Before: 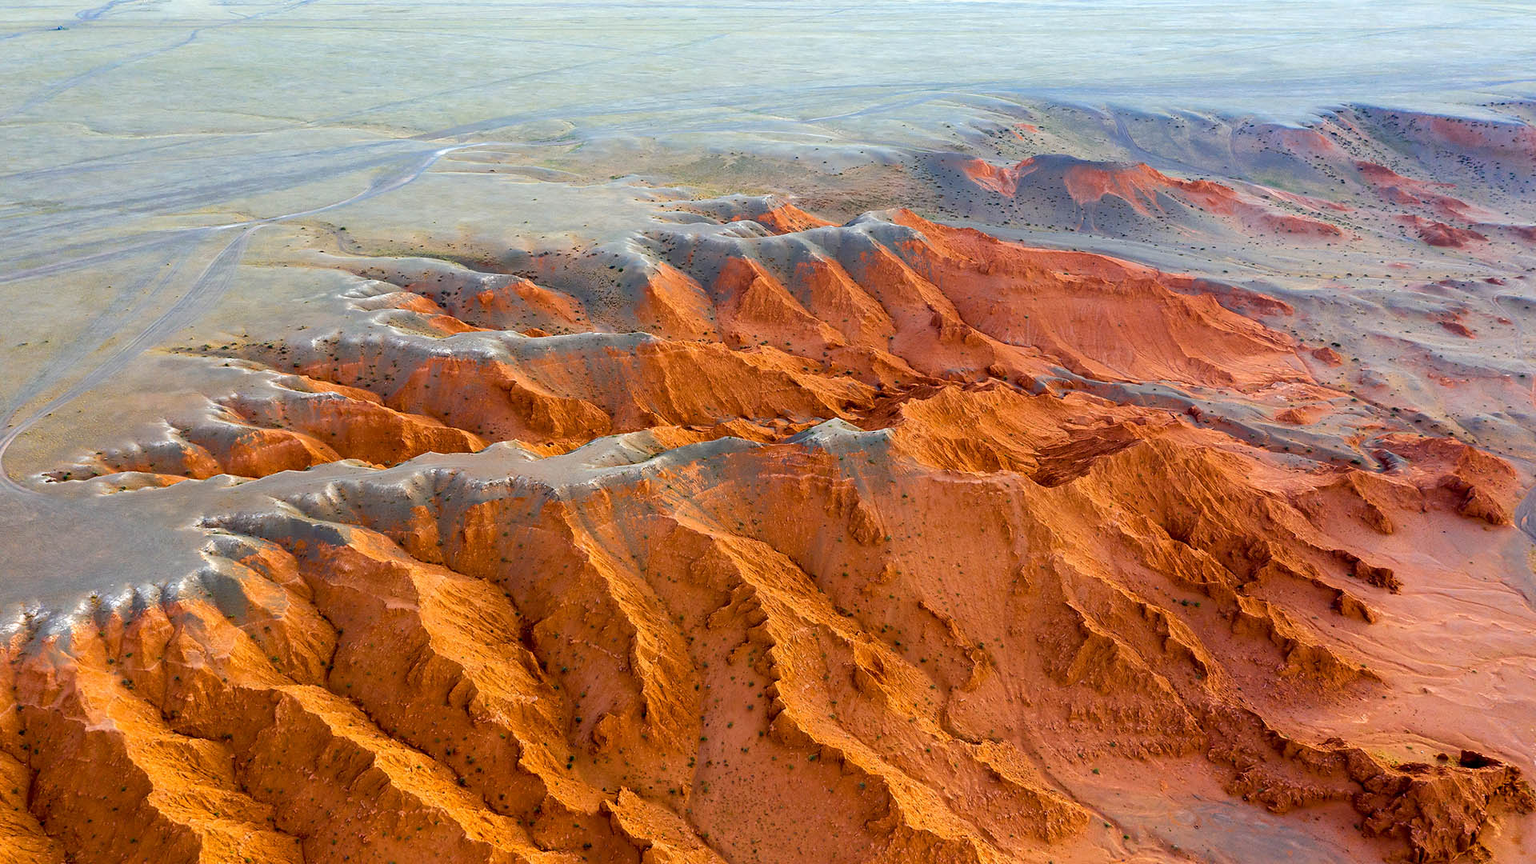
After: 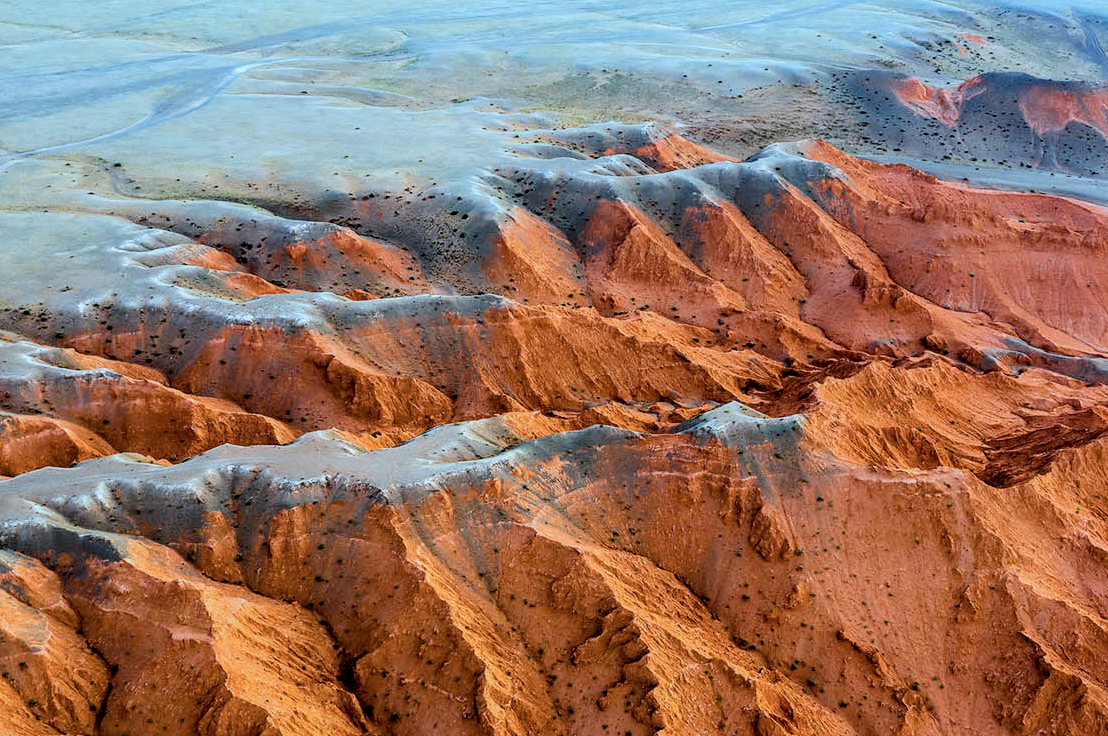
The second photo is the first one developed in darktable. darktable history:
crop: left 16.202%, top 11.208%, right 26.045%, bottom 20.557%
color correction: highlights a* -10.69, highlights b* -19.19
bloom: size 9%, threshold 100%, strength 7%
filmic rgb: black relative exposure -5 EV, hardness 2.88, contrast 1.4, highlights saturation mix -20%
local contrast: on, module defaults
